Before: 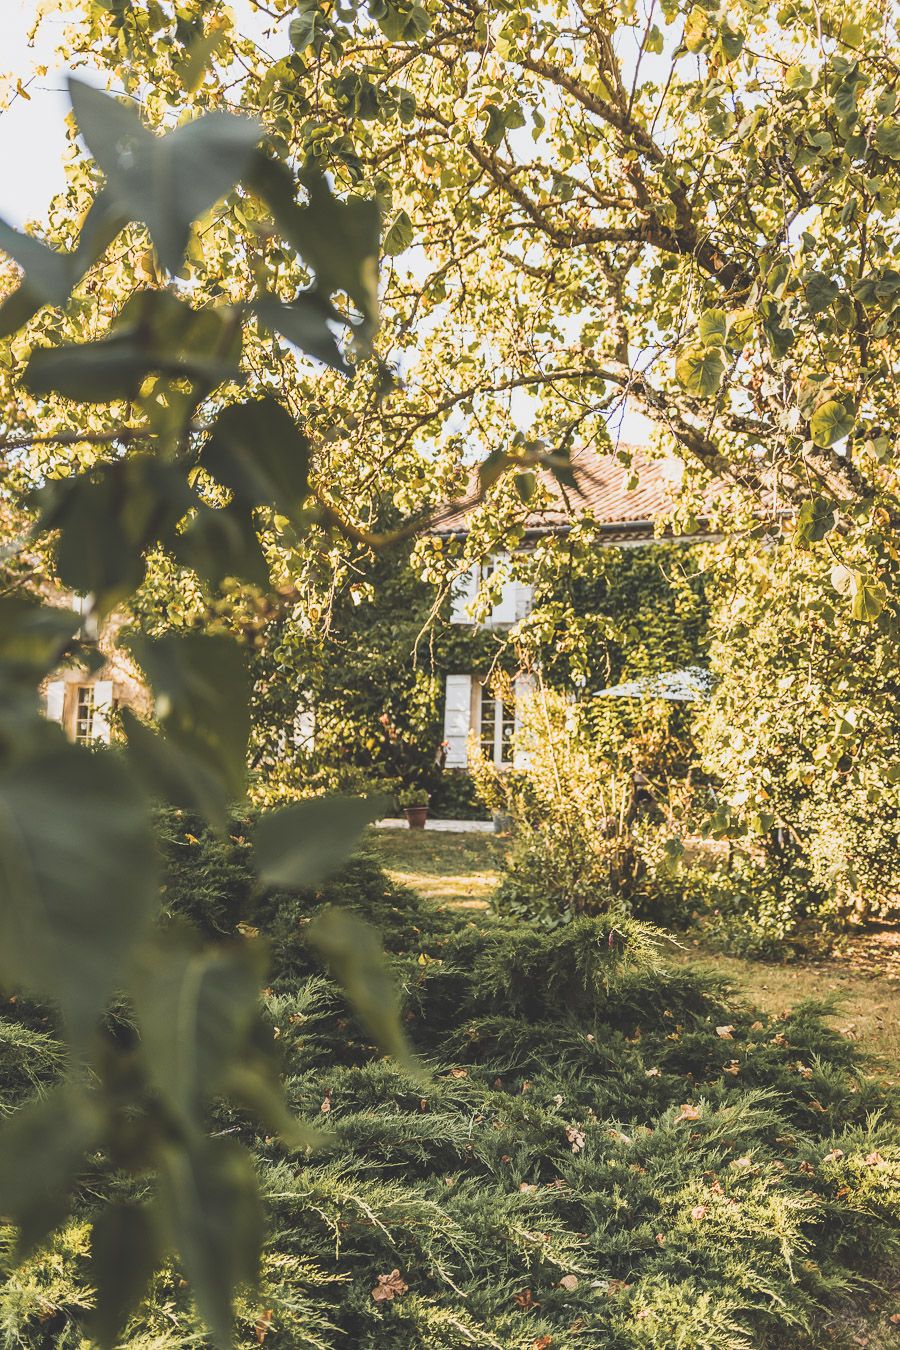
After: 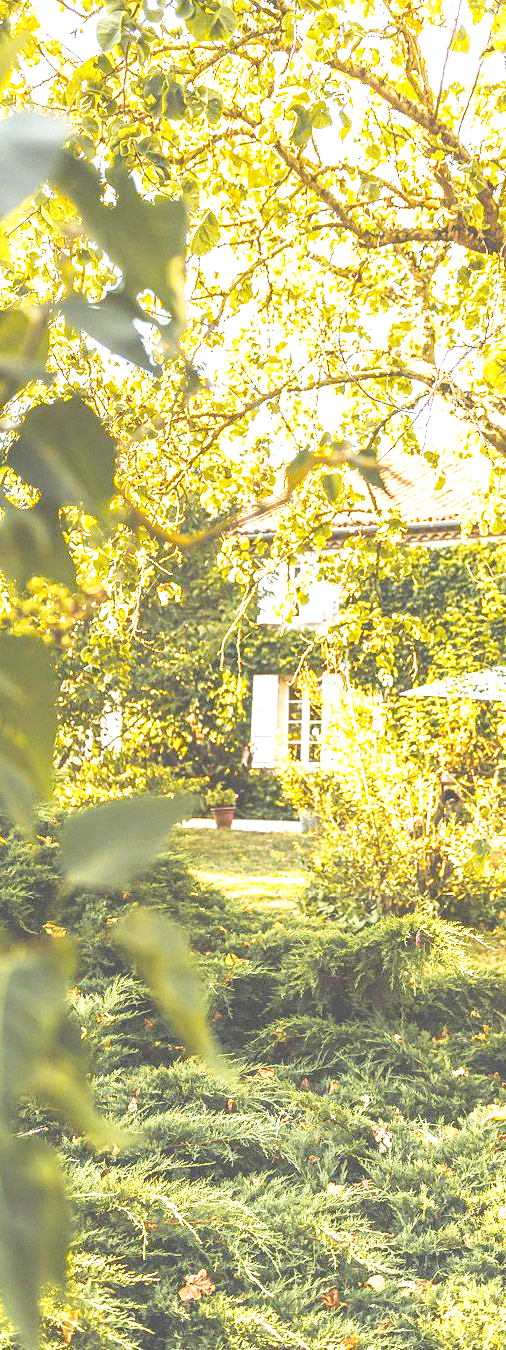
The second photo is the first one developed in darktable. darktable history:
exposure: exposure 0.935 EV, compensate highlight preservation false
crop: left 21.496%, right 22.254%
color balance rgb: perceptual saturation grading › global saturation 20%, global vibrance 20%
base curve: curves: ch0 [(0, 0) (0.008, 0.007) (0.022, 0.029) (0.048, 0.089) (0.092, 0.197) (0.191, 0.399) (0.275, 0.534) (0.357, 0.65) (0.477, 0.78) (0.542, 0.833) (0.799, 0.973) (1, 1)], preserve colors none
grain: coarseness 0.09 ISO, strength 10%
